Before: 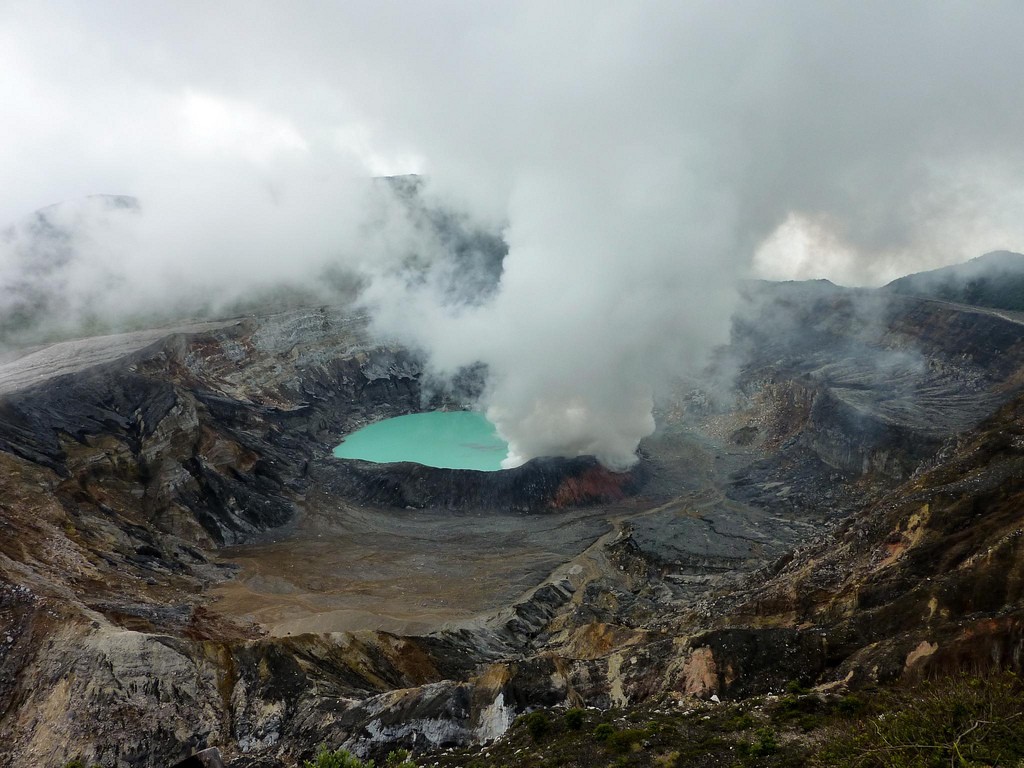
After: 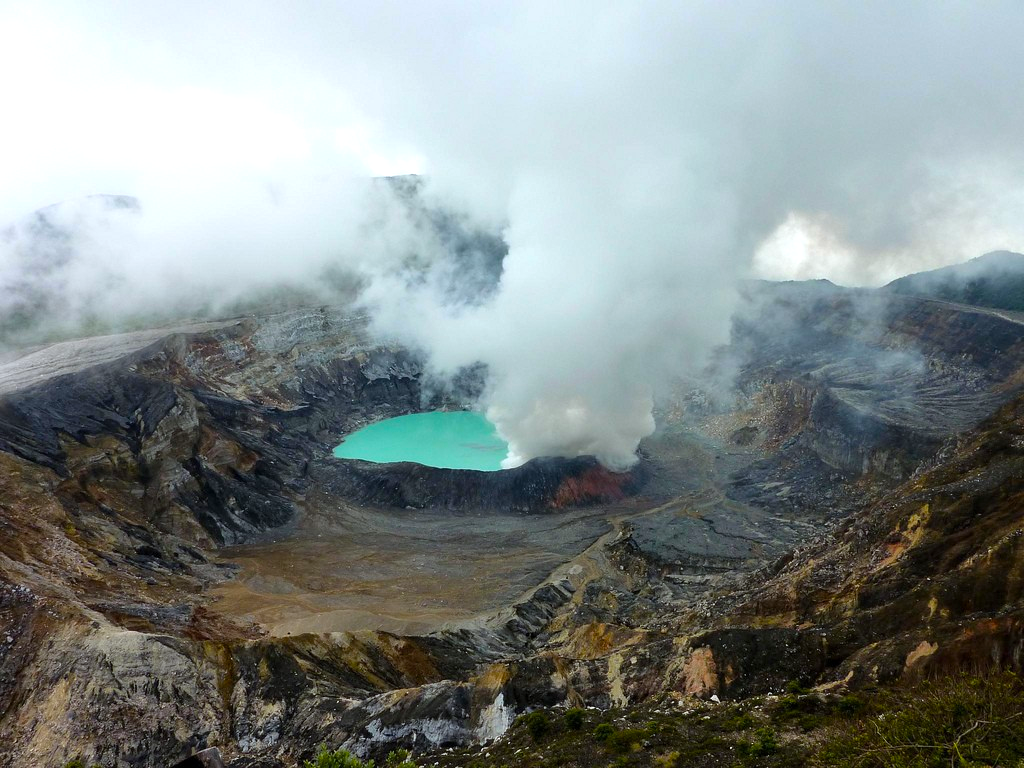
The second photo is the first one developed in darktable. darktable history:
white balance: red 0.982, blue 1.018
color balance rgb: linear chroma grading › global chroma 8.33%, perceptual saturation grading › global saturation 18.52%, global vibrance 7.87%
exposure: exposure 0.375 EV, compensate highlight preservation false
